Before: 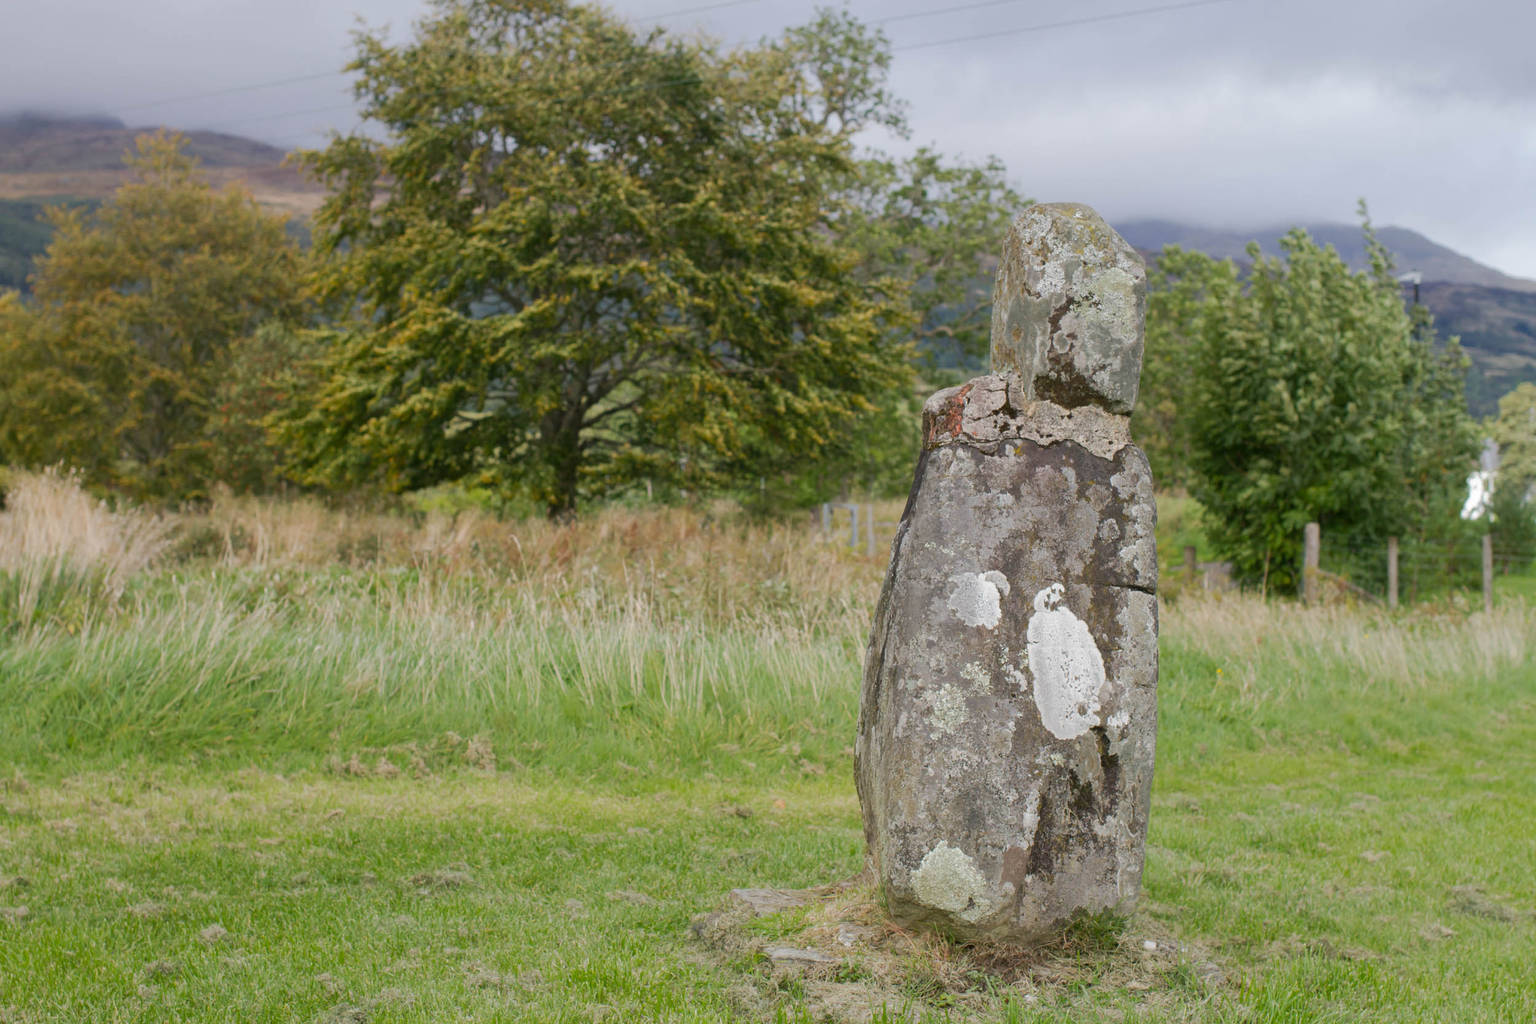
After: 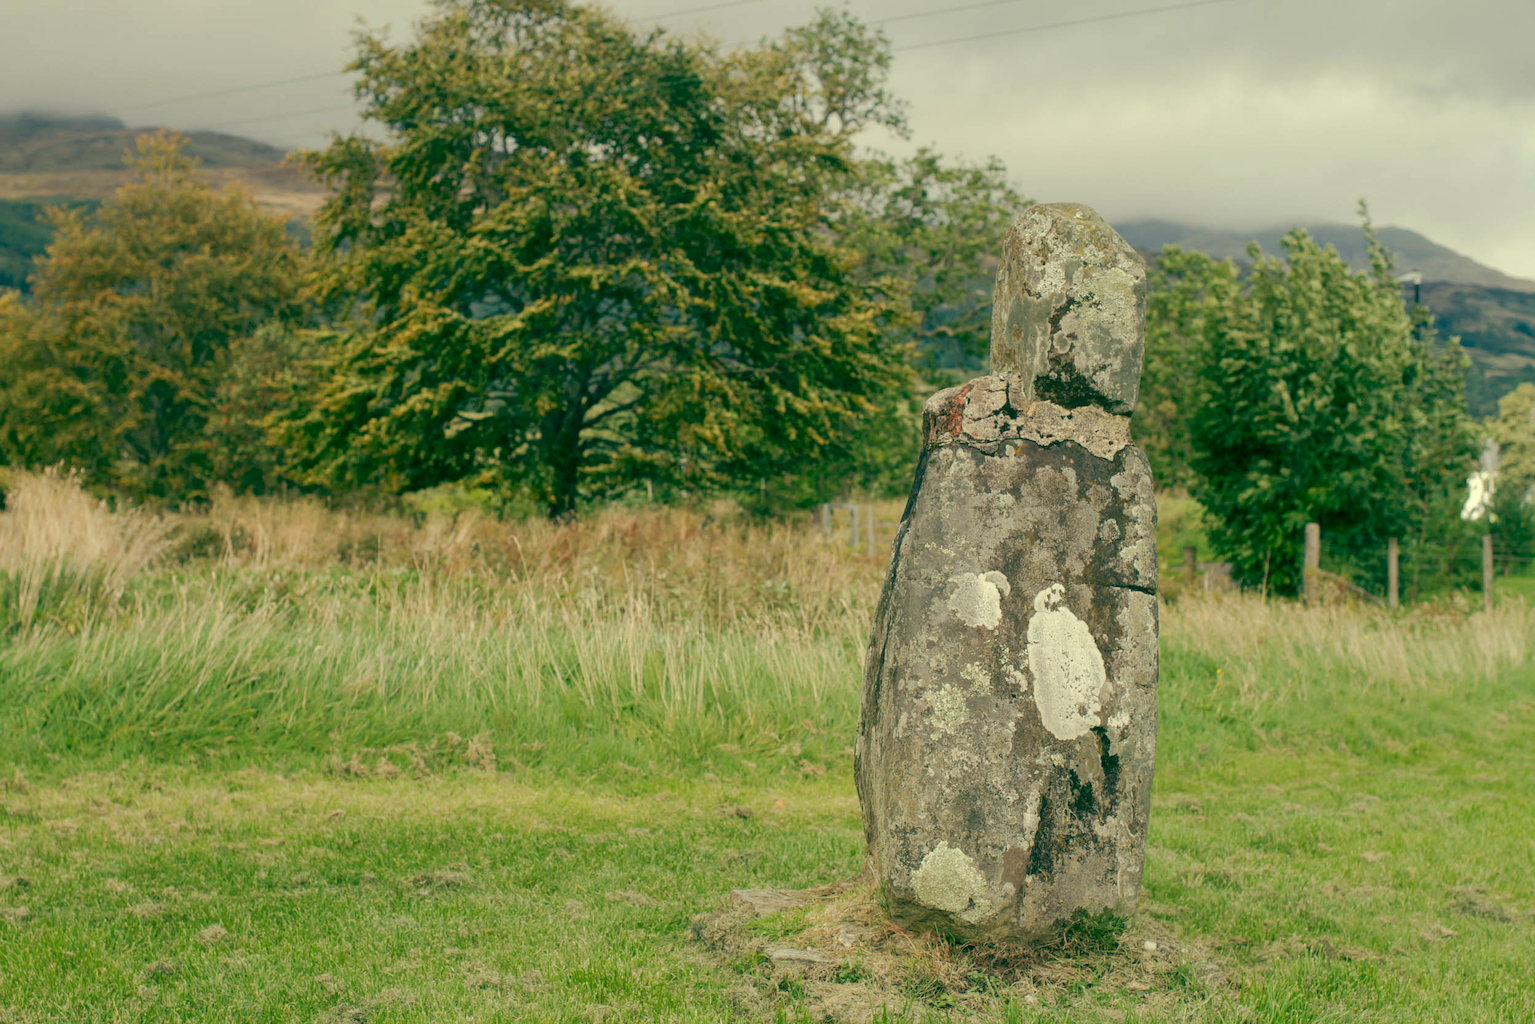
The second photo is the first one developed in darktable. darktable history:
color balance: mode lift, gamma, gain (sRGB), lift [1, 0.69, 1, 1], gamma [1, 1.482, 1, 1], gain [1, 1, 1, 0.802]
haze removal: strength -0.05
local contrast: highlights 100%, shadows 100%, detail 120%, midtone range 0.2
